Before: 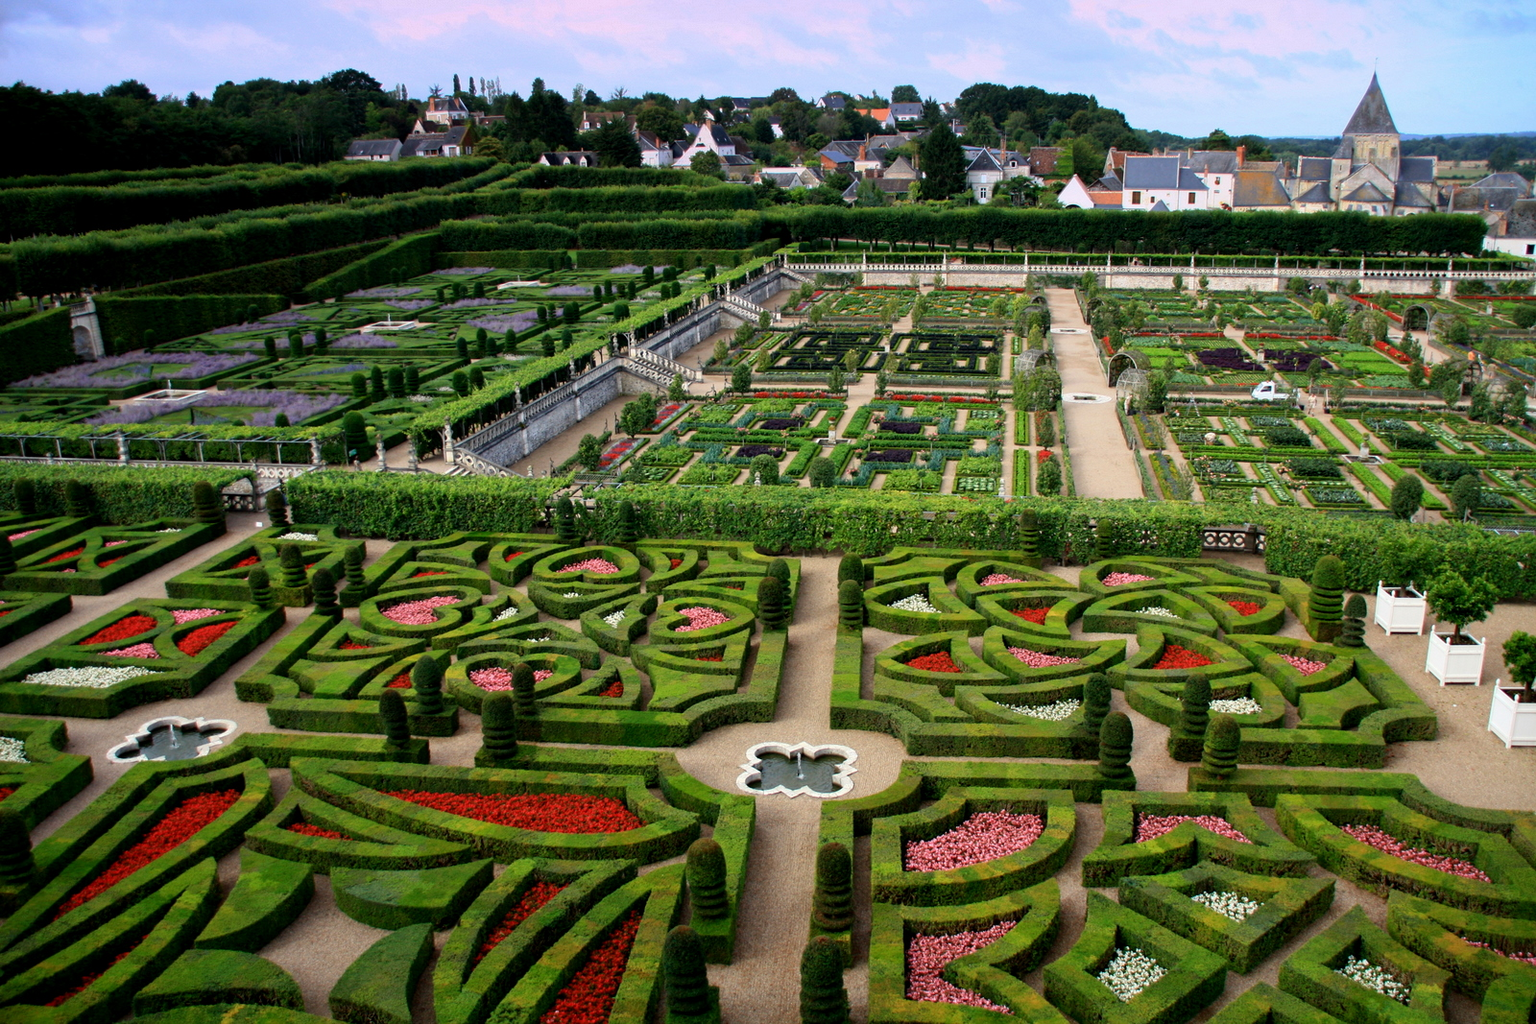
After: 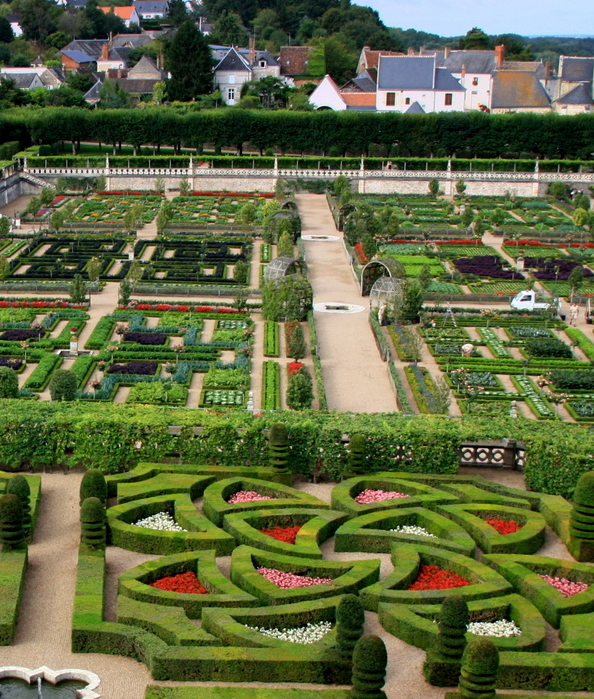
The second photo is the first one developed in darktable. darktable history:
crop and rotate: left 49.598%, top 10.084%, right 13.231%, bottom 24.346%
